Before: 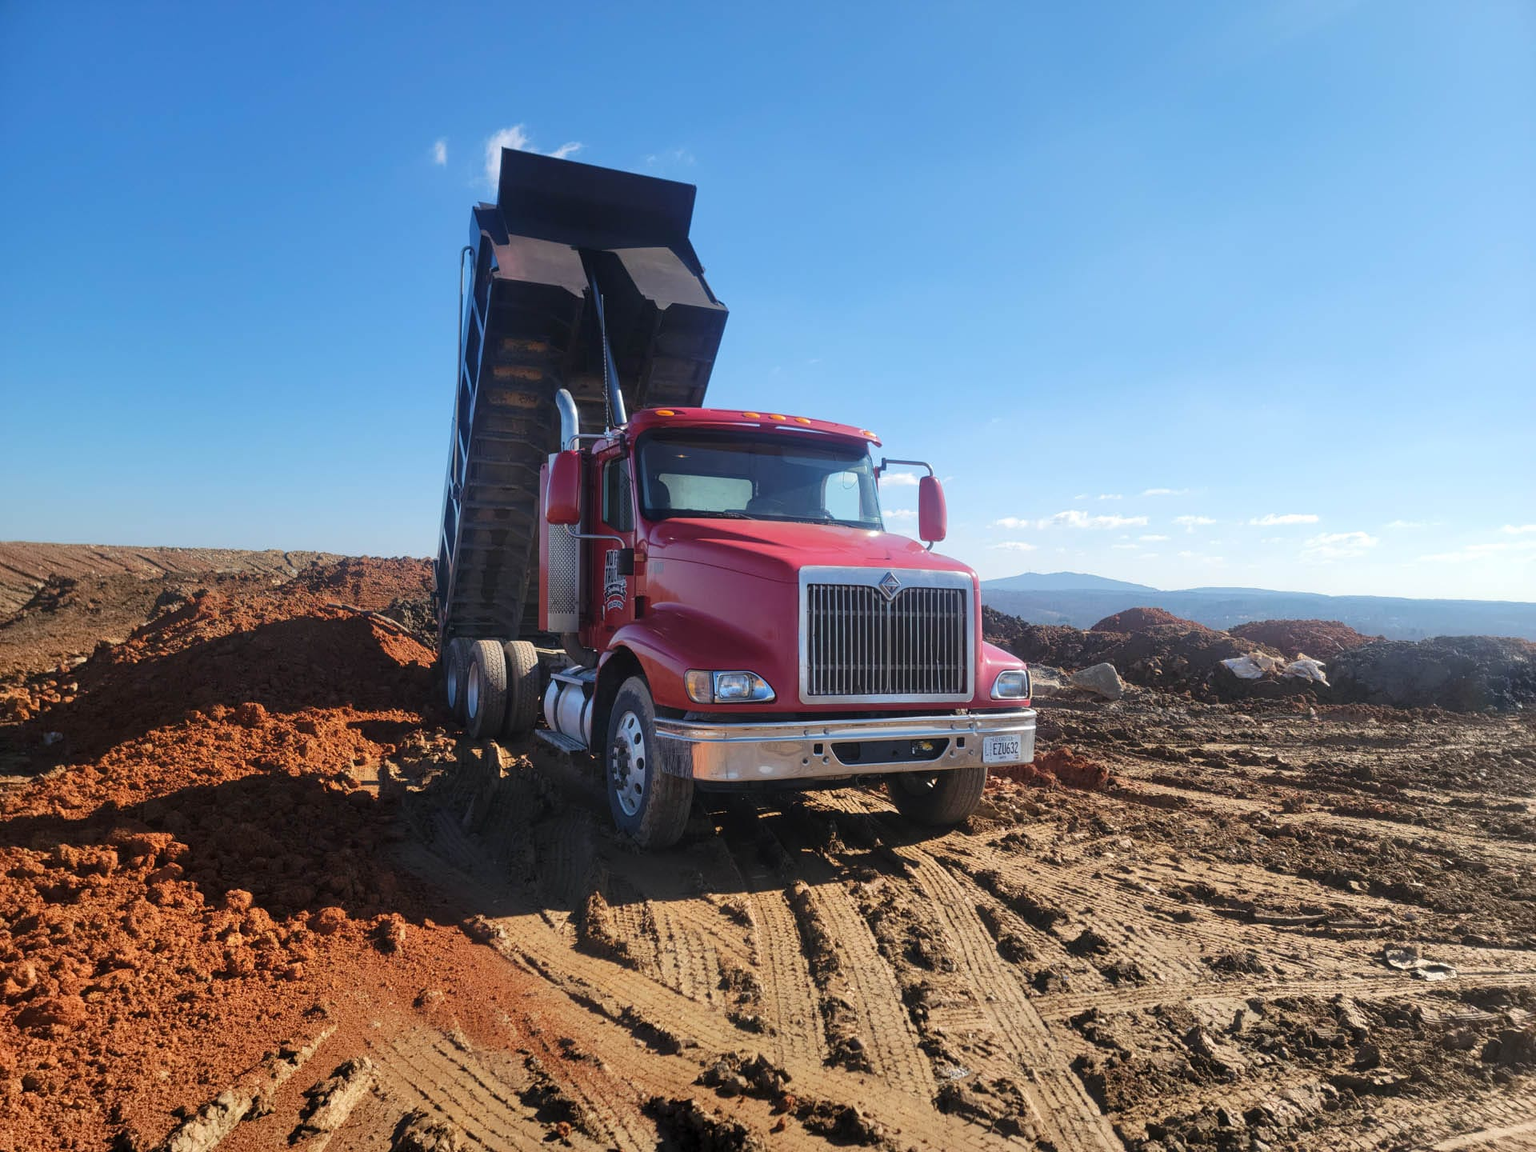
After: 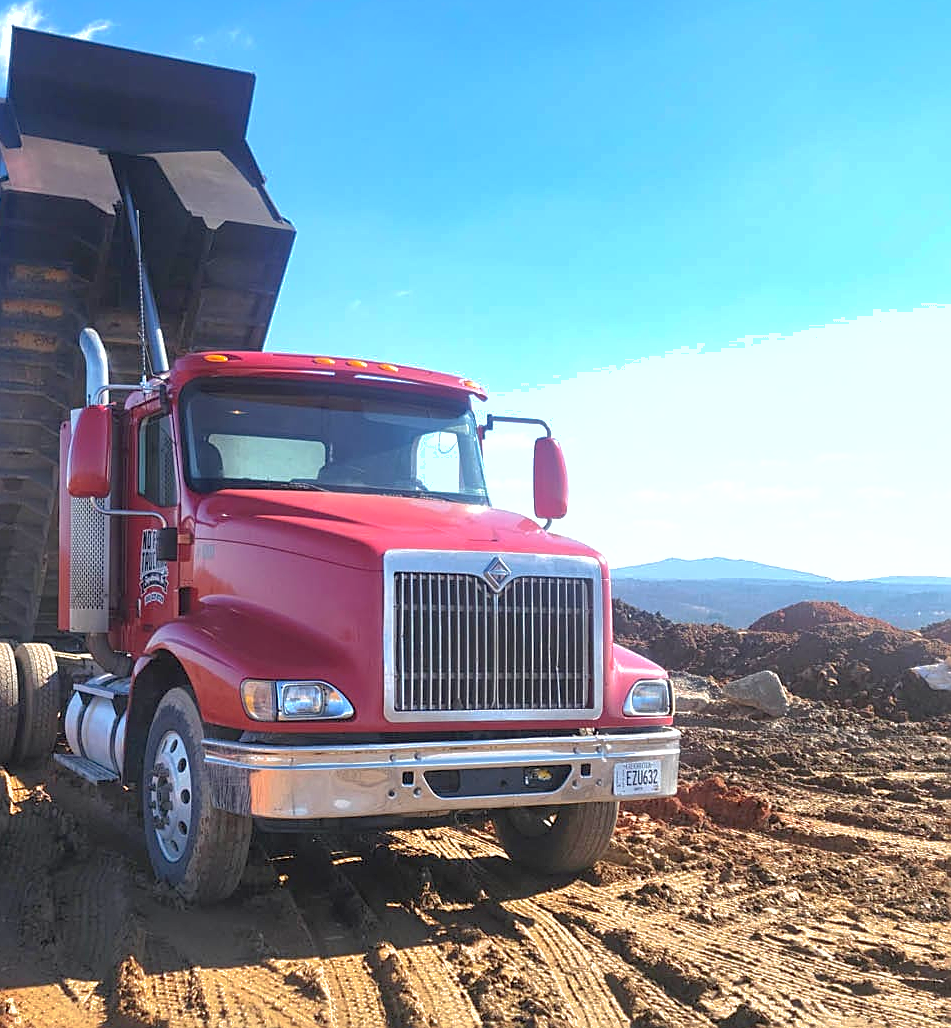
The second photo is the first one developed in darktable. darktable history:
sharpen: on, module defaults
exposure: exposure 0.766 EV, compensate highlight preservation false
color balance rgb: on, module defaults
crop: left 32.075%, top 10.976%, right 18.355%, bottom 17.596%
shadows and highlights: on, module defaults
